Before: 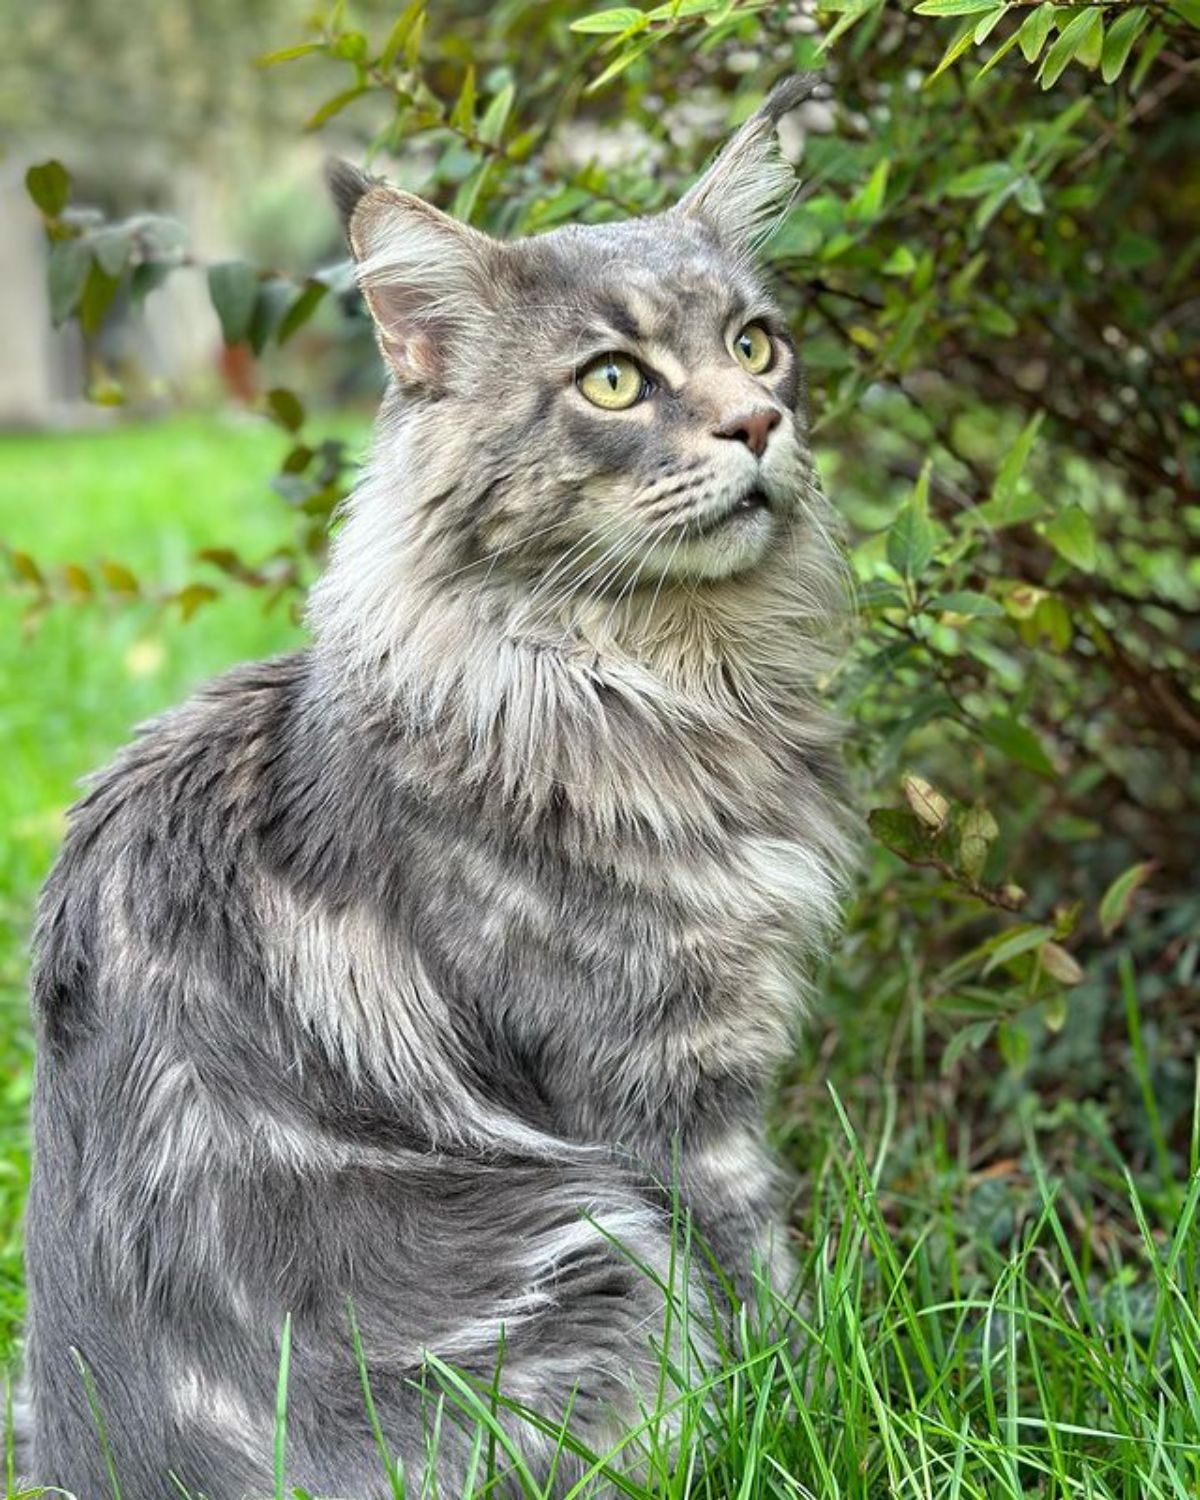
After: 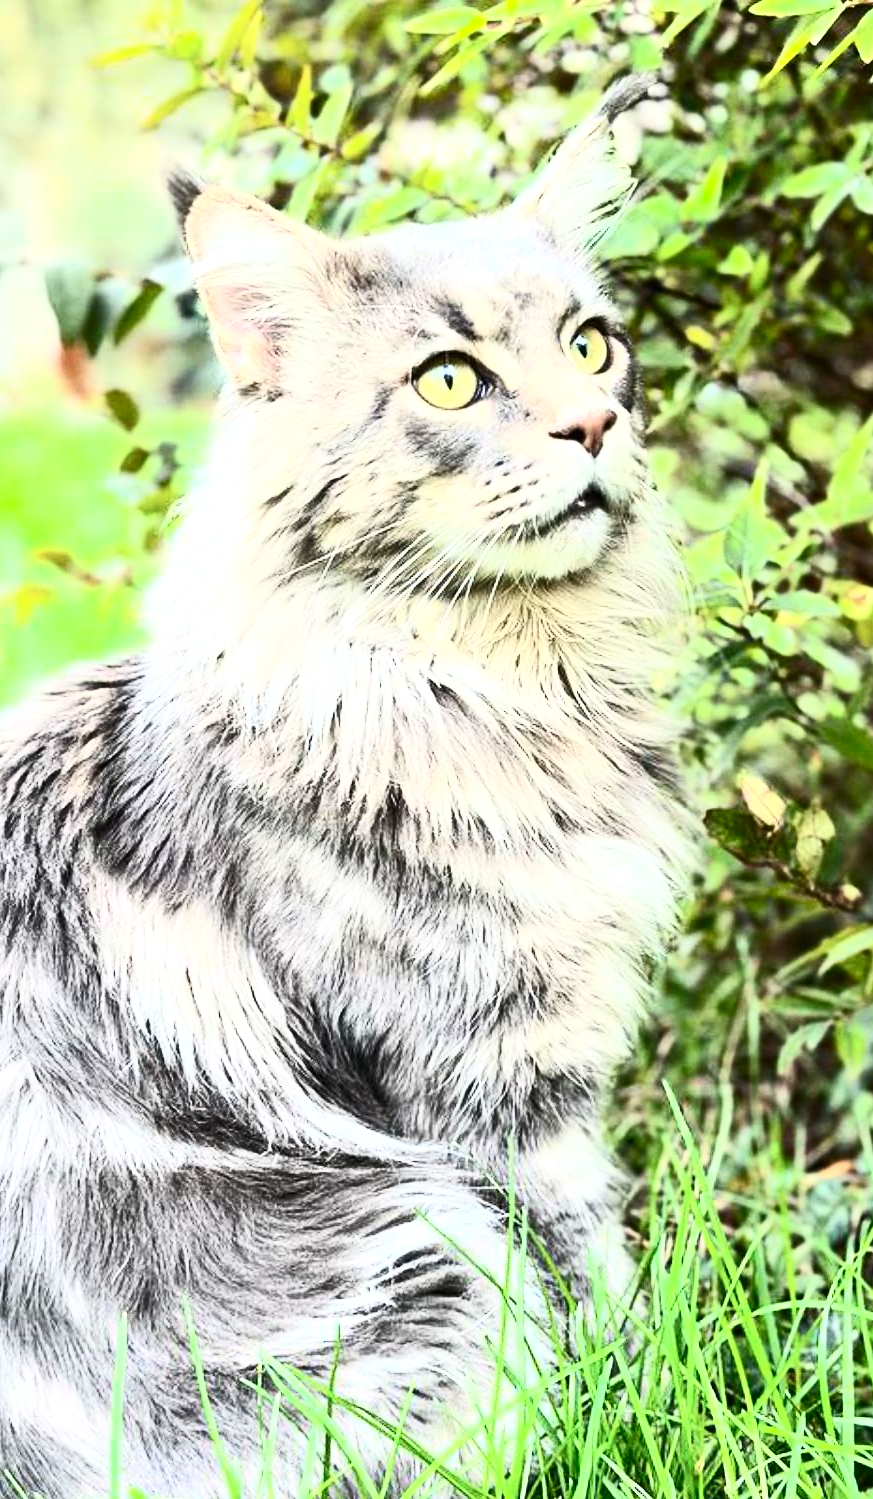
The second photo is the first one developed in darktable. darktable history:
contrast brightness saturation: contrast 0.629, brightness 0.337, saturation 0.135
tone equalizer: -8 EV -0.721 EV, -7 EV -0.666 EV, -6 EV -0.594 EV, -5 EV -0.375 EV, -3 EV 0.388 EV, -2 EV 0.6 EV, -1 EV 0.685 EV, +0 EV 0.729 EV
crop: left 13.685%, right 13.496%
